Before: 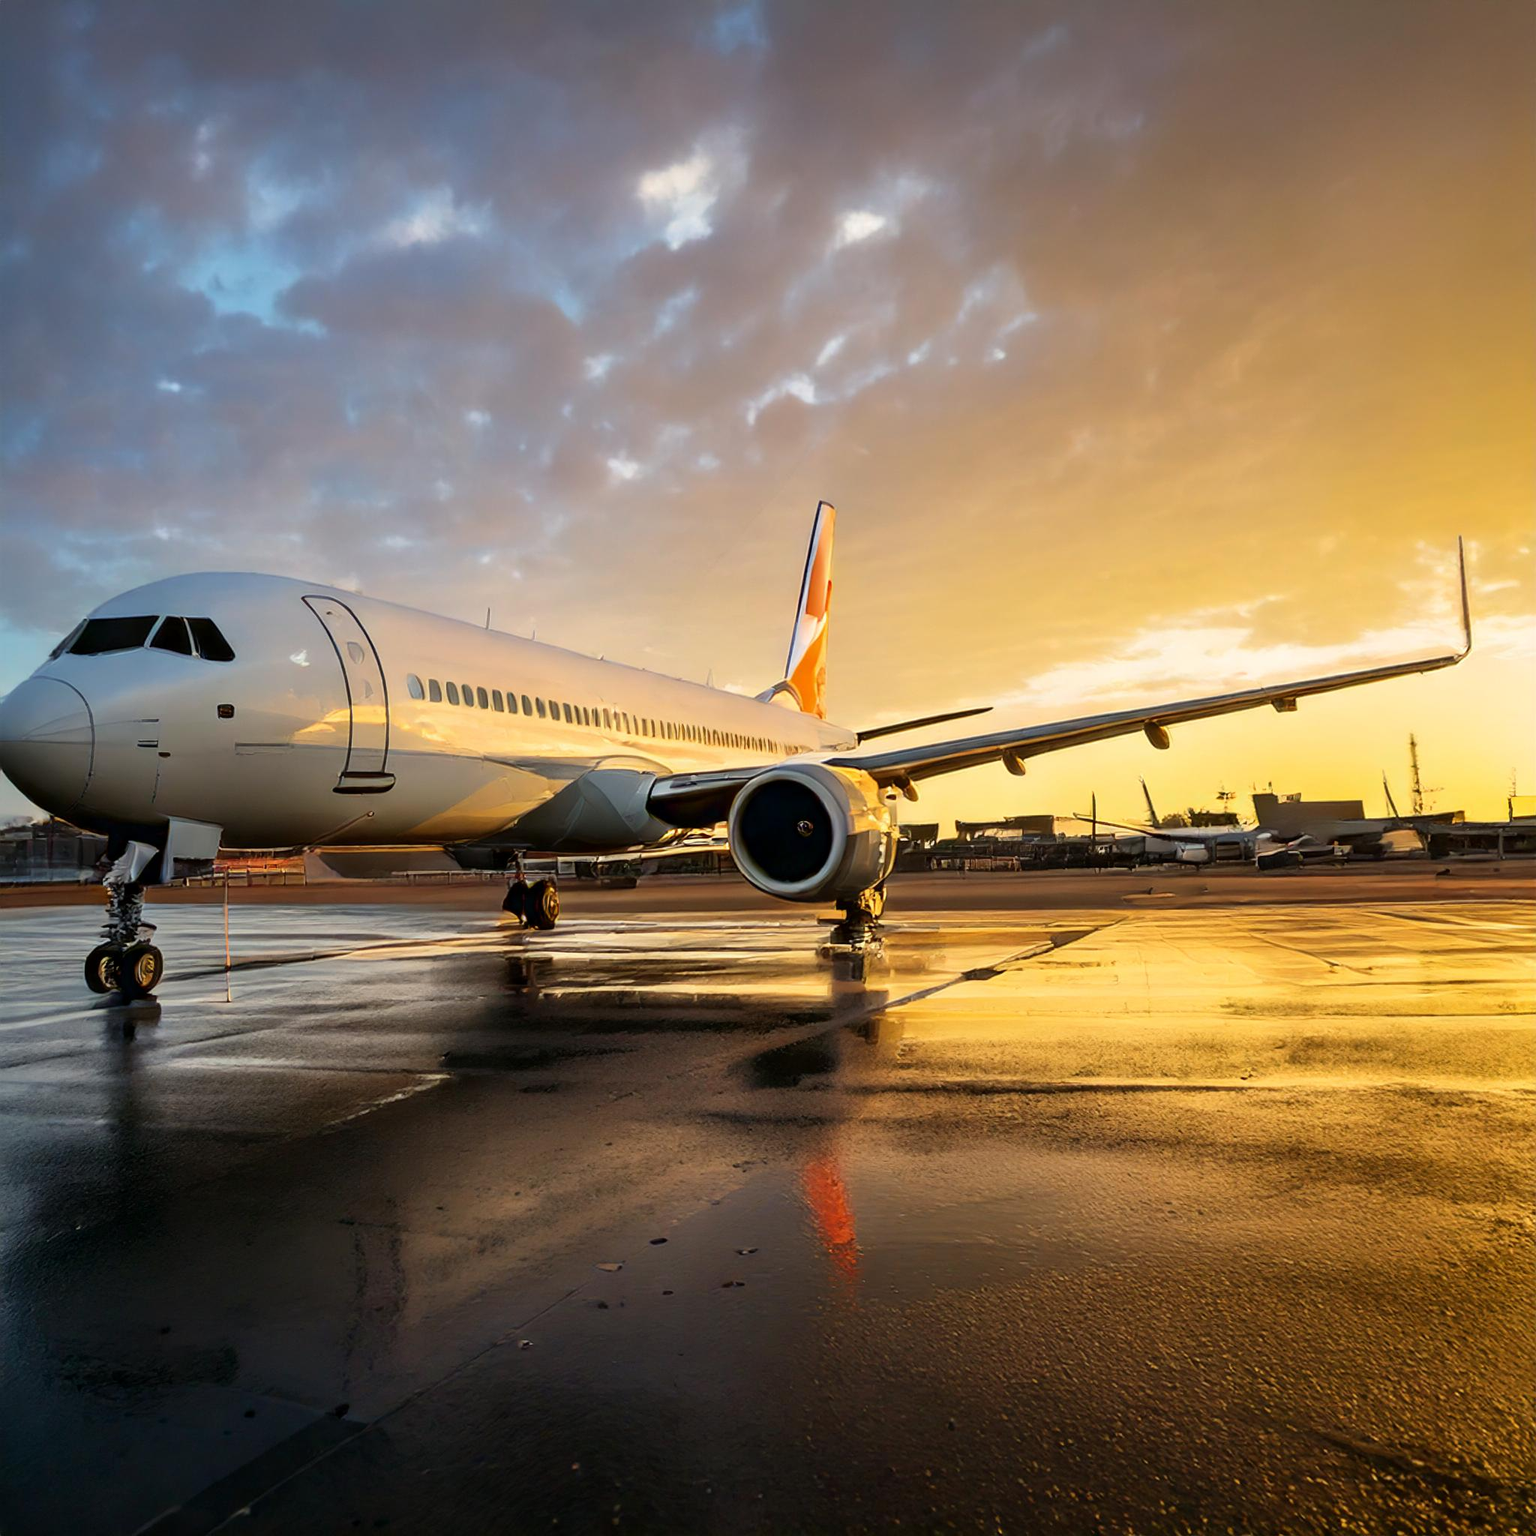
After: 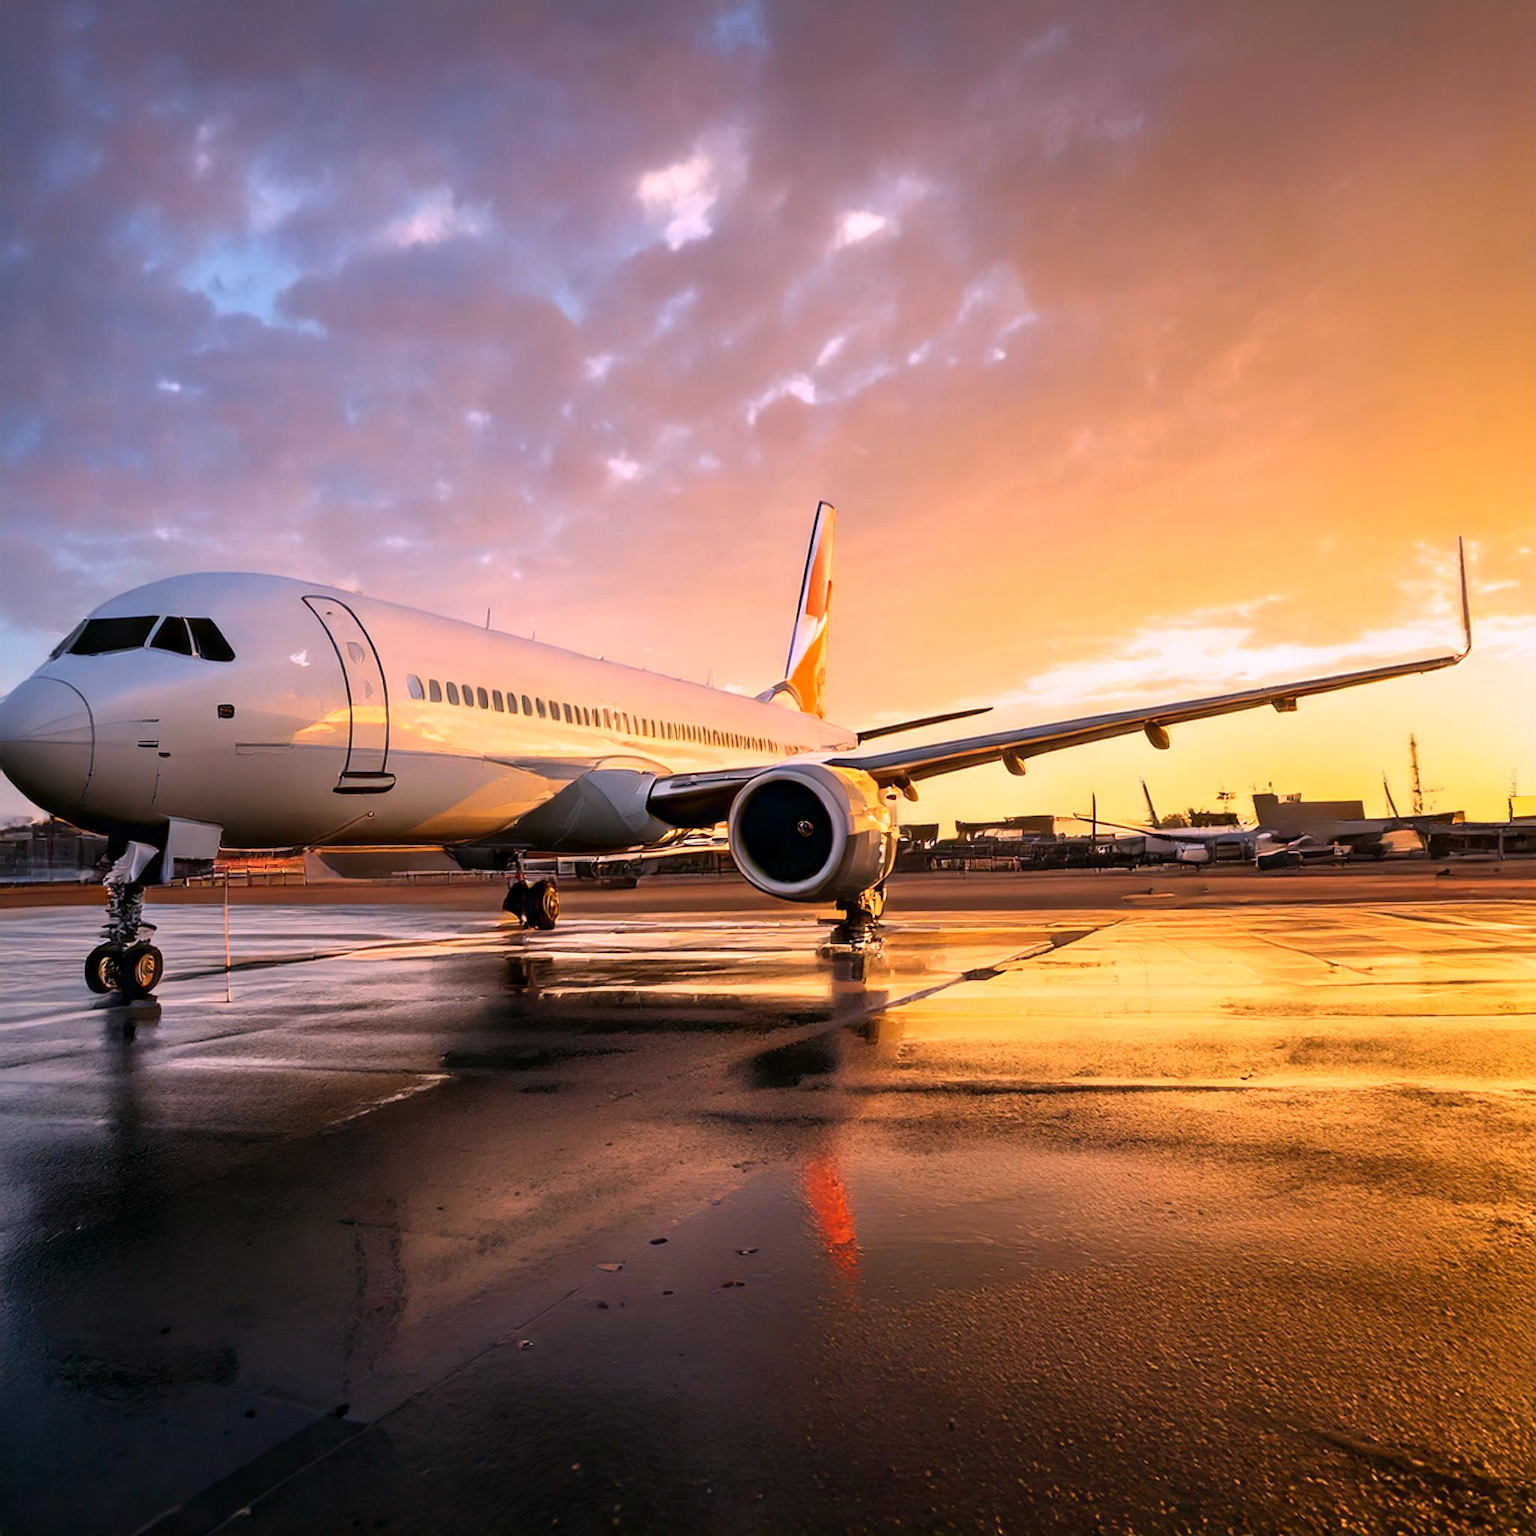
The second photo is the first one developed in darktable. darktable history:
white balance: red 1.188, blue 1.11
